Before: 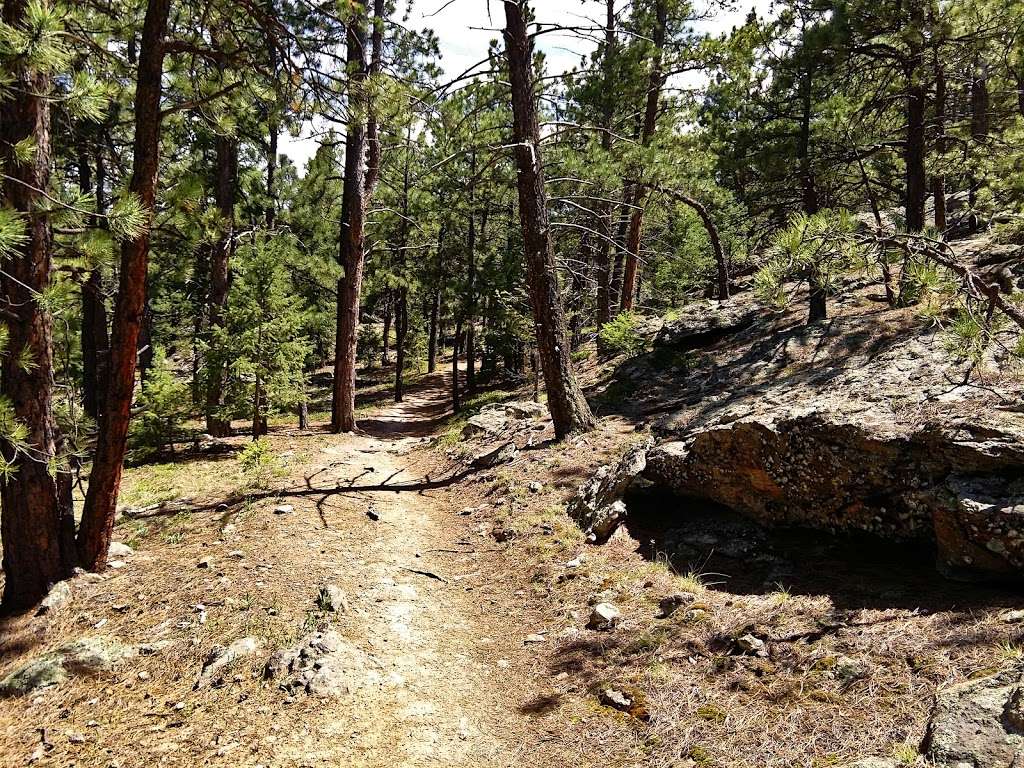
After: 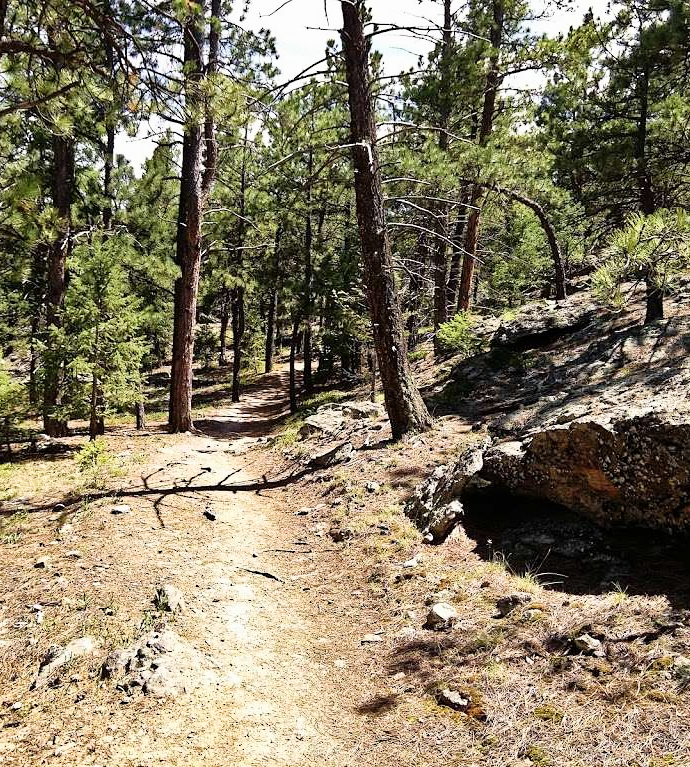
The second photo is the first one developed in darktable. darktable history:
filmic rgb: black relative exposure -11.34 EV, white relative exposure 3.23 EV, hardness 6.74, iterations of high-quality reconstruction 0
crop and rotate: left 15.933%, right 16.648%
sharpen: radius 2.864, amount 0.876, threshold 47.058
color zones: curves: ch1 [(0, 0.469) (0.01, 0.469) (0.12, 0.446) (0.248, 0.469) (0.5, 0.5) (0.748, 0.5) (0.99, 0.469) (1, 0.469)]
exposure: exposure 0.553 EV, compensate highlight preservation false
